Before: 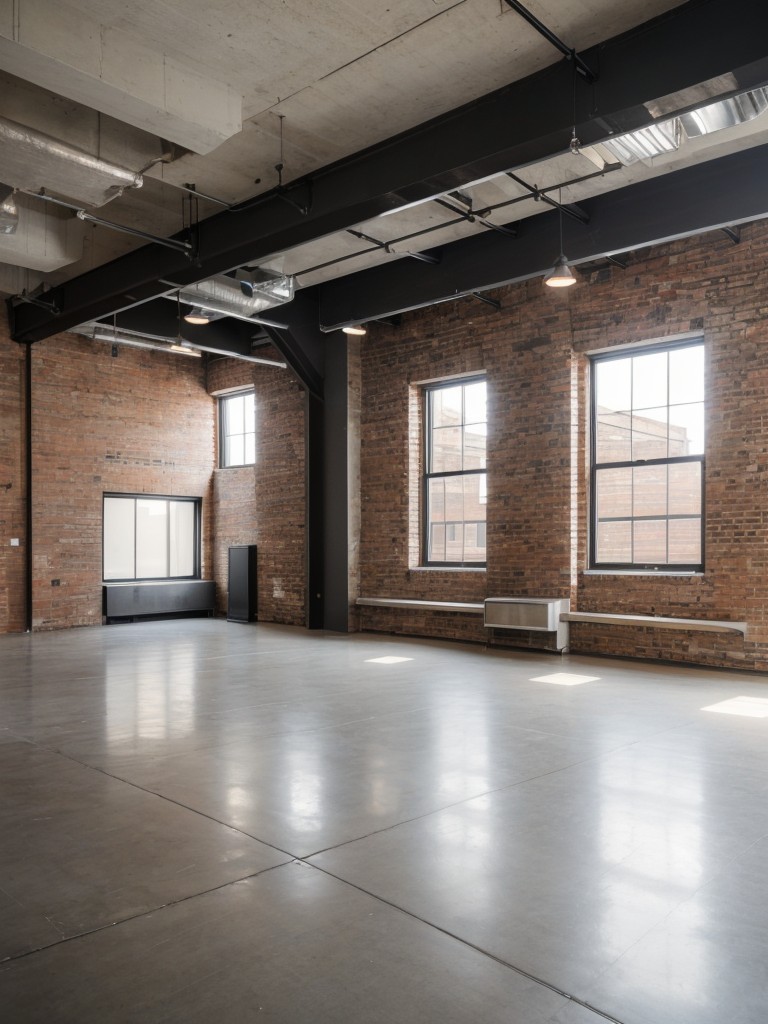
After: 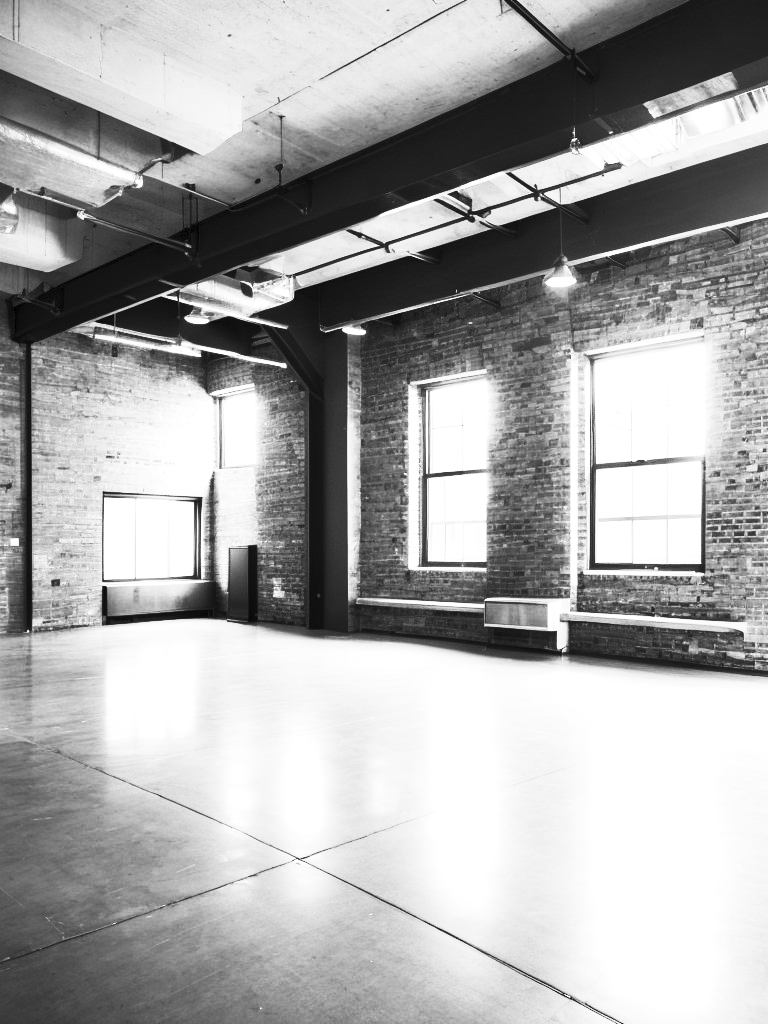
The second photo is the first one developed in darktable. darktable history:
exposure: black level correction 0.001, exposure 0.5 EV, compensate exposure bias true, compensate highlight preservation false
contrast brightness saturation: contrast 0.53, brightness 0.47, saturation -1
tone equalizer: -8 EV -0.417 EV, -7 EV -0.389 EV, -6 EV -0.333 EV, -5 EV -0.222 EV, -3 EV 0.222 EV, -2 EV 0.333 EV, -1 EV 0.389 EV, +0 EV 0.417 EV, edges refinement/feathering 500, mask exposure compensation -1.57 EV, preserve details no
shadows and highlights: shadows 32.83, highlights -47.7, soften with gaussian
